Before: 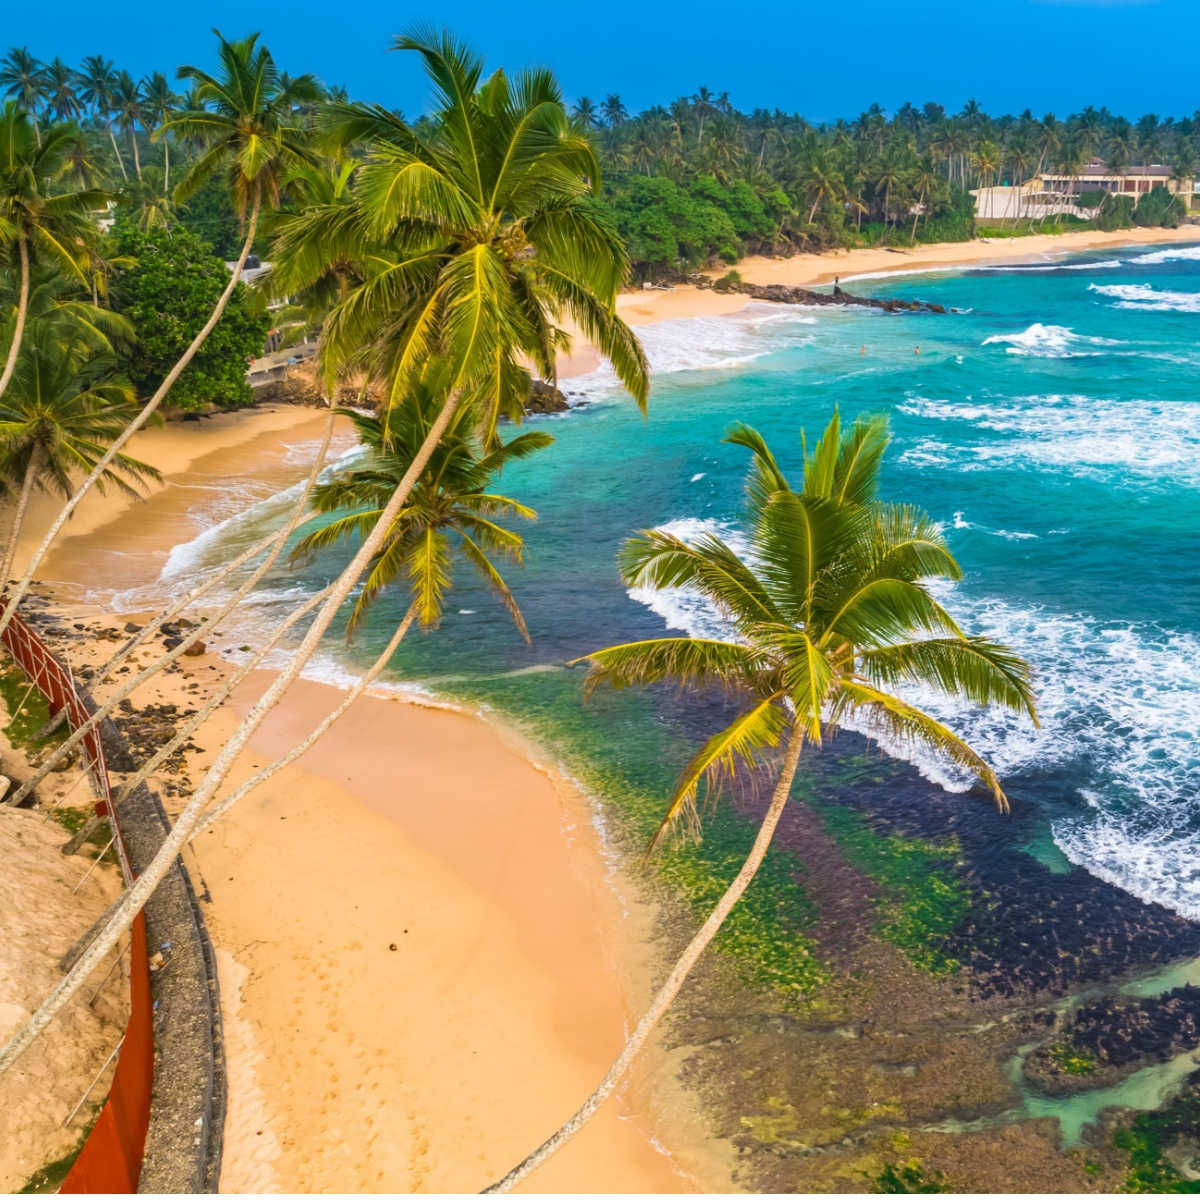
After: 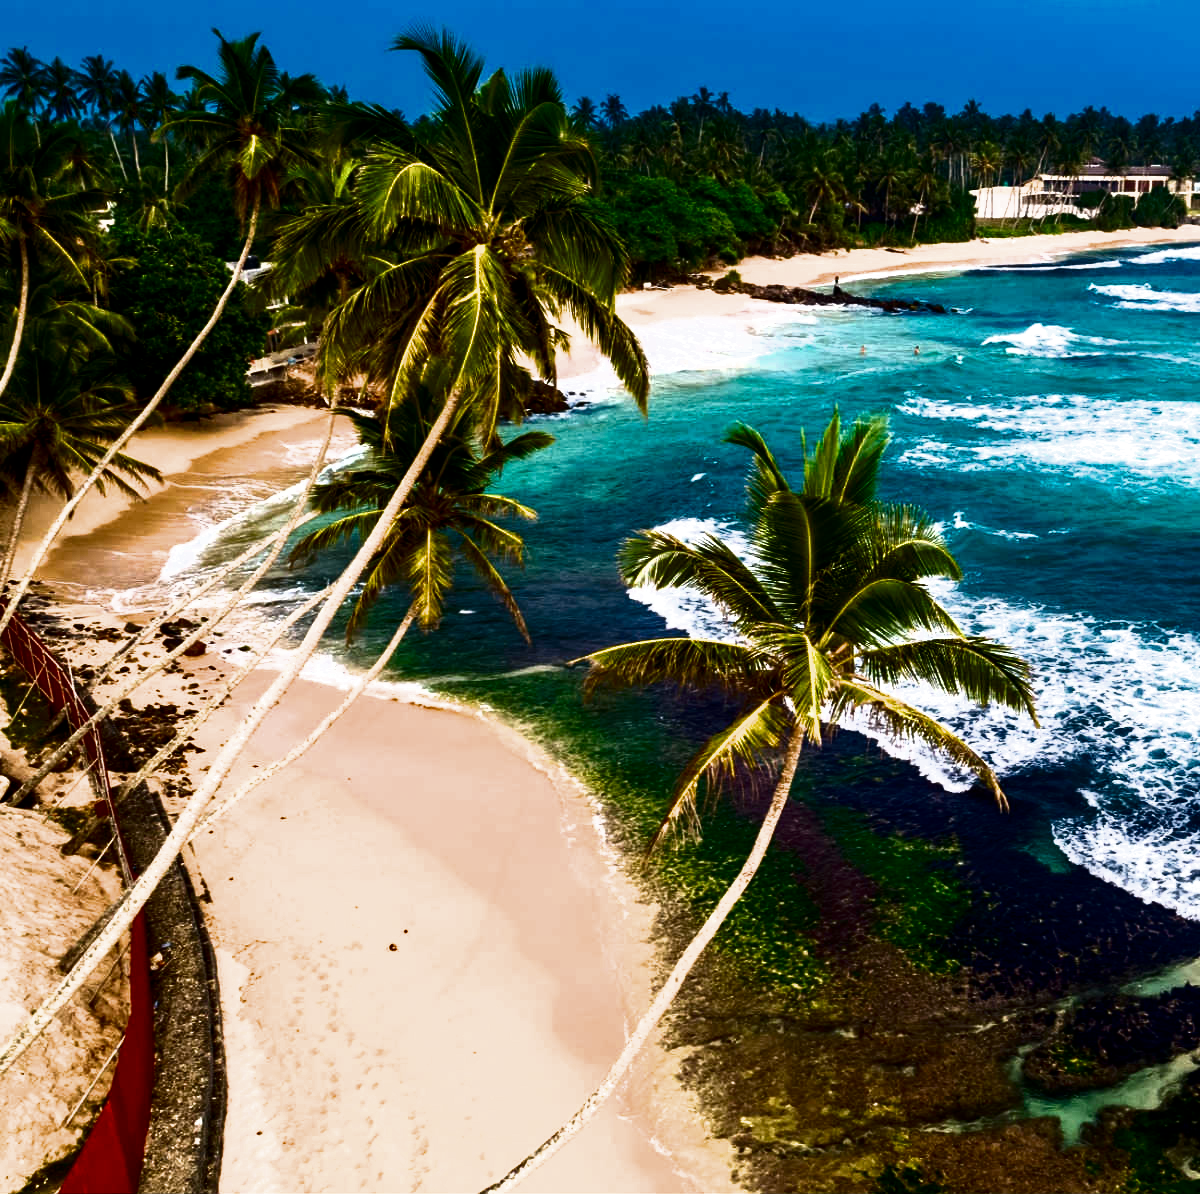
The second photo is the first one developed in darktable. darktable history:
contrast brightness saturation: contrast 0.085, brightness -0.571, saturation 0.17
filmic rgb: black relative exposure -8.29 EV, white relative exposure 2.21 EV, hardness 7.17, latitude 85.84%, contrast 1.707, highlights saturation mix -3.44%, shadows ↔ highlights balance -2.73%
